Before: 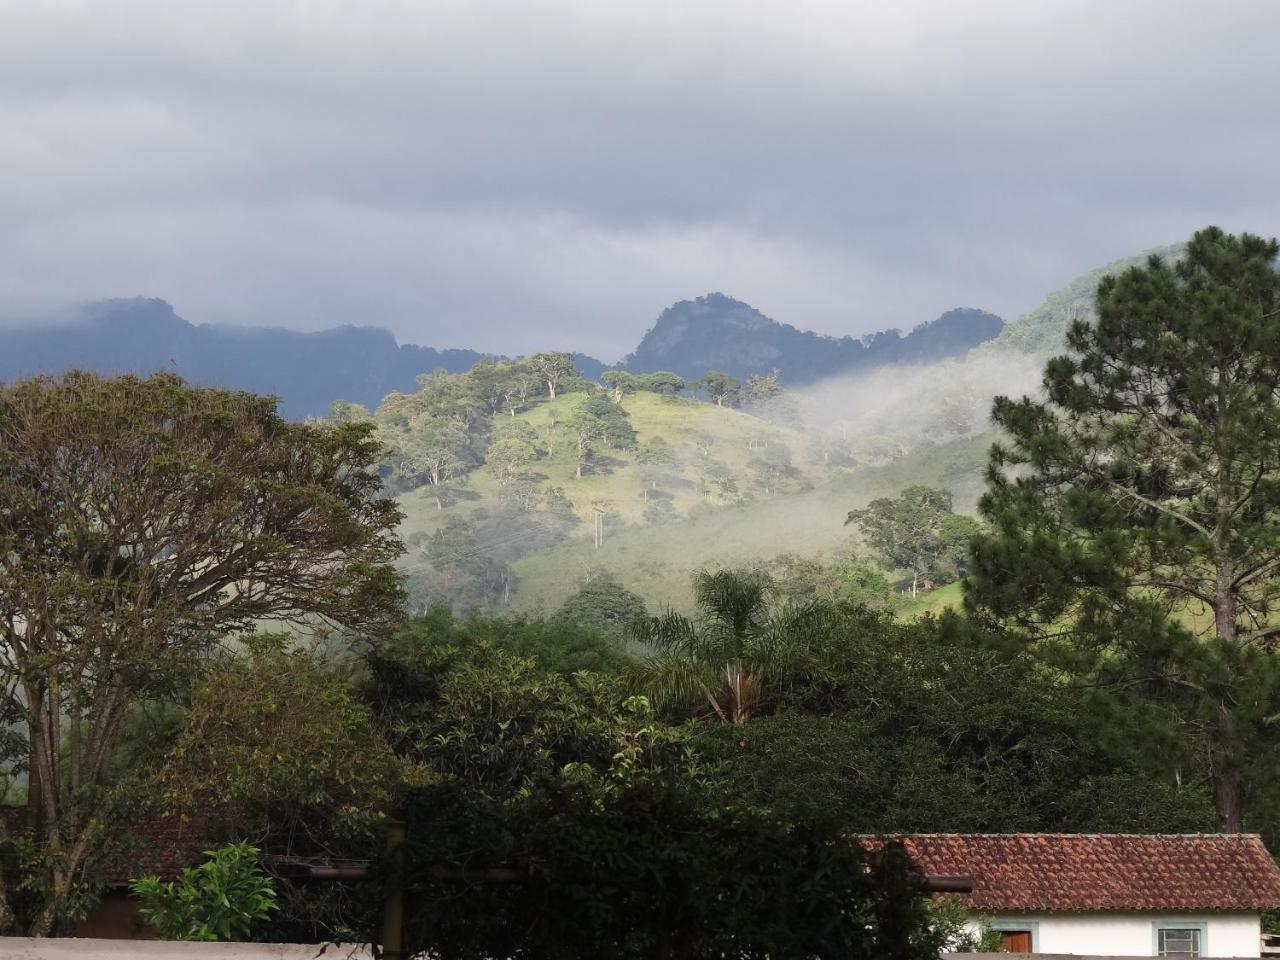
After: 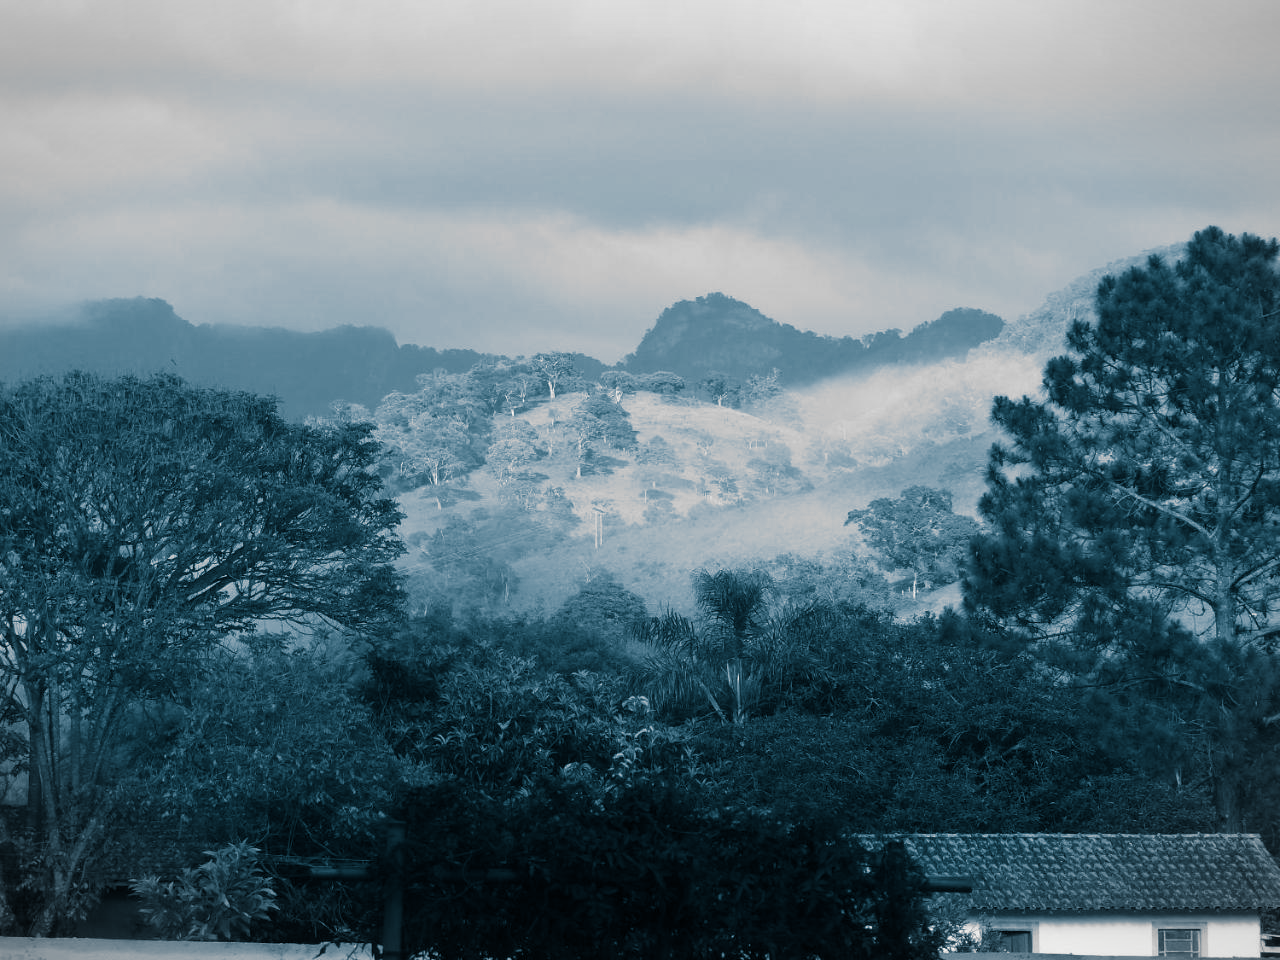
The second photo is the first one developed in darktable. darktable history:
vignetting: fall-off start 100%, brightness -0.282, width/height ratio 1.31
monochrome: on, module defaults
color calibration: illuminant as shot in camera, x 0.358, y 0.373, temperature 4628.91 K
white balance: red 1.08, blue 0.791
split-toning: shadows › hue 212.4°, balance -70
